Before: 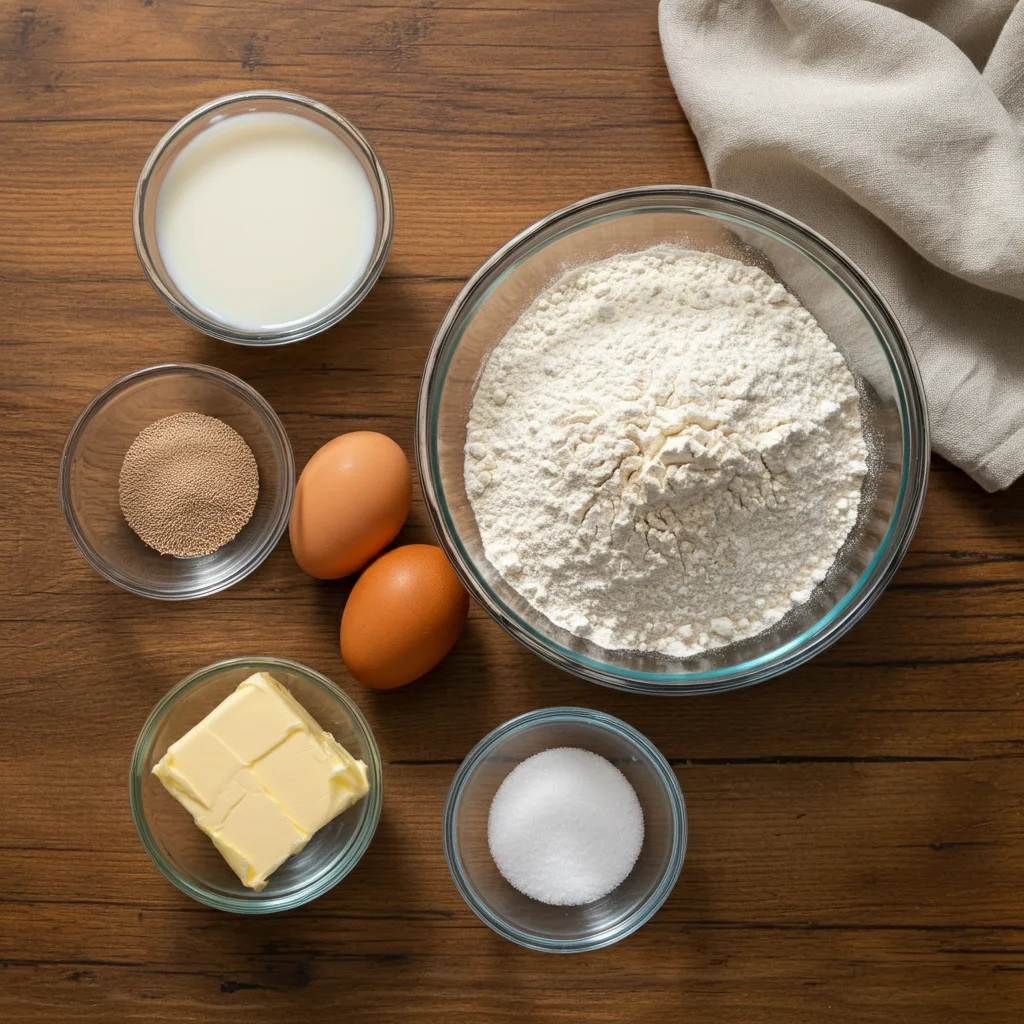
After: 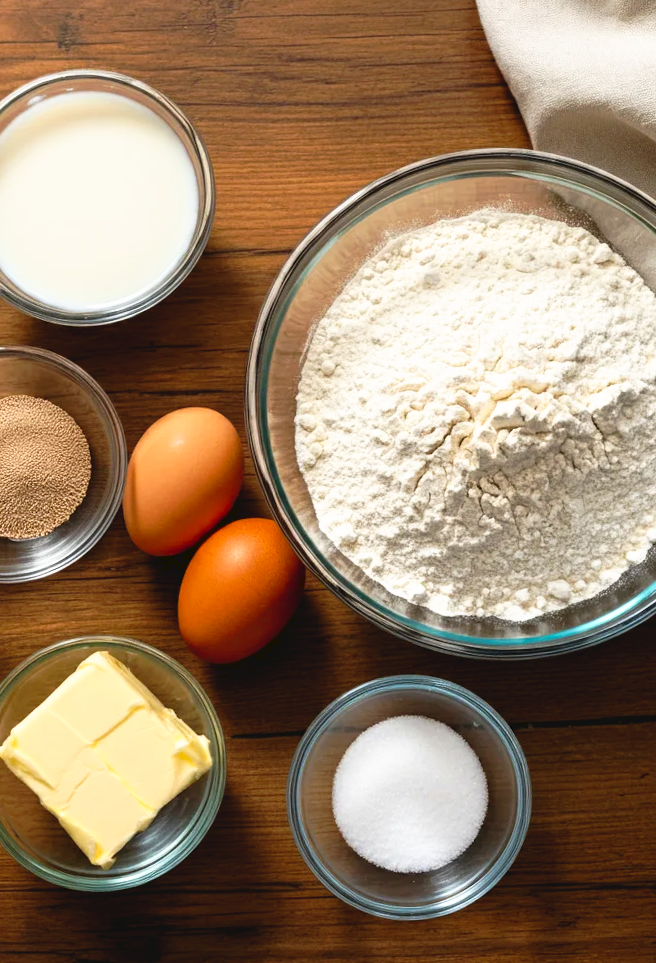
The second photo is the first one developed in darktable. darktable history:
rotate and perspective: rotation -2.12°, lens shift (vertical) 0.009, lens shift (horizontal) -0.008, automatic cropping original format, crop left 0.036, crop right 0.964, crop top 0.05, crop bottom 0.959
shadows and highlights: shadows 0, highlights 40
tone equalizer: on, module defaults
tone curve: curves: ch0 [(0, 0) (0.003, 0.047) (0.011, 0.047) (0.025, 0.047) (0.044, 0.049) (0.069, 0.051) (0.1, 0.062) (0.136, 0.086) (0.177, 0.125) (0.224, 0.178) (0.277, 0.246) (0.335, 0.324) (0.399, 0.407) (0.468, 0.48) (0.543, 0.57) (0.623, 0.675) (0.709, 0.772) (0.801, 0.876) (0.898, 0.963) (1, 1)], preserve colors none
crop and rotate: left 15.055%, right 18.278%
contrast brightness saturation: saturation 0.1
